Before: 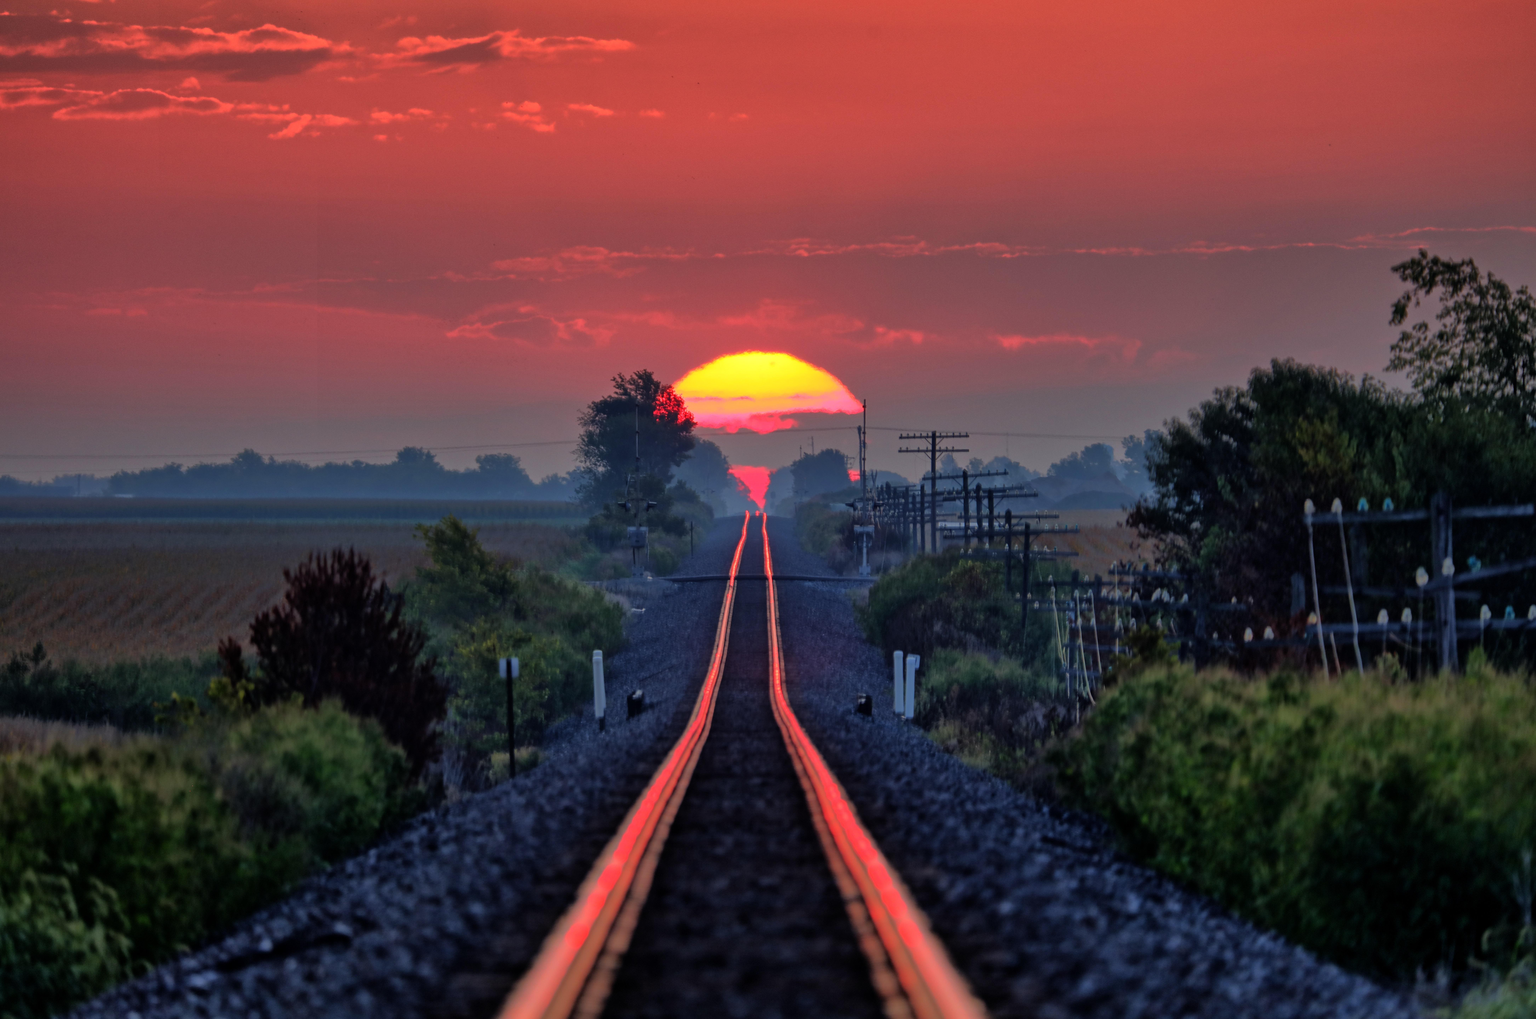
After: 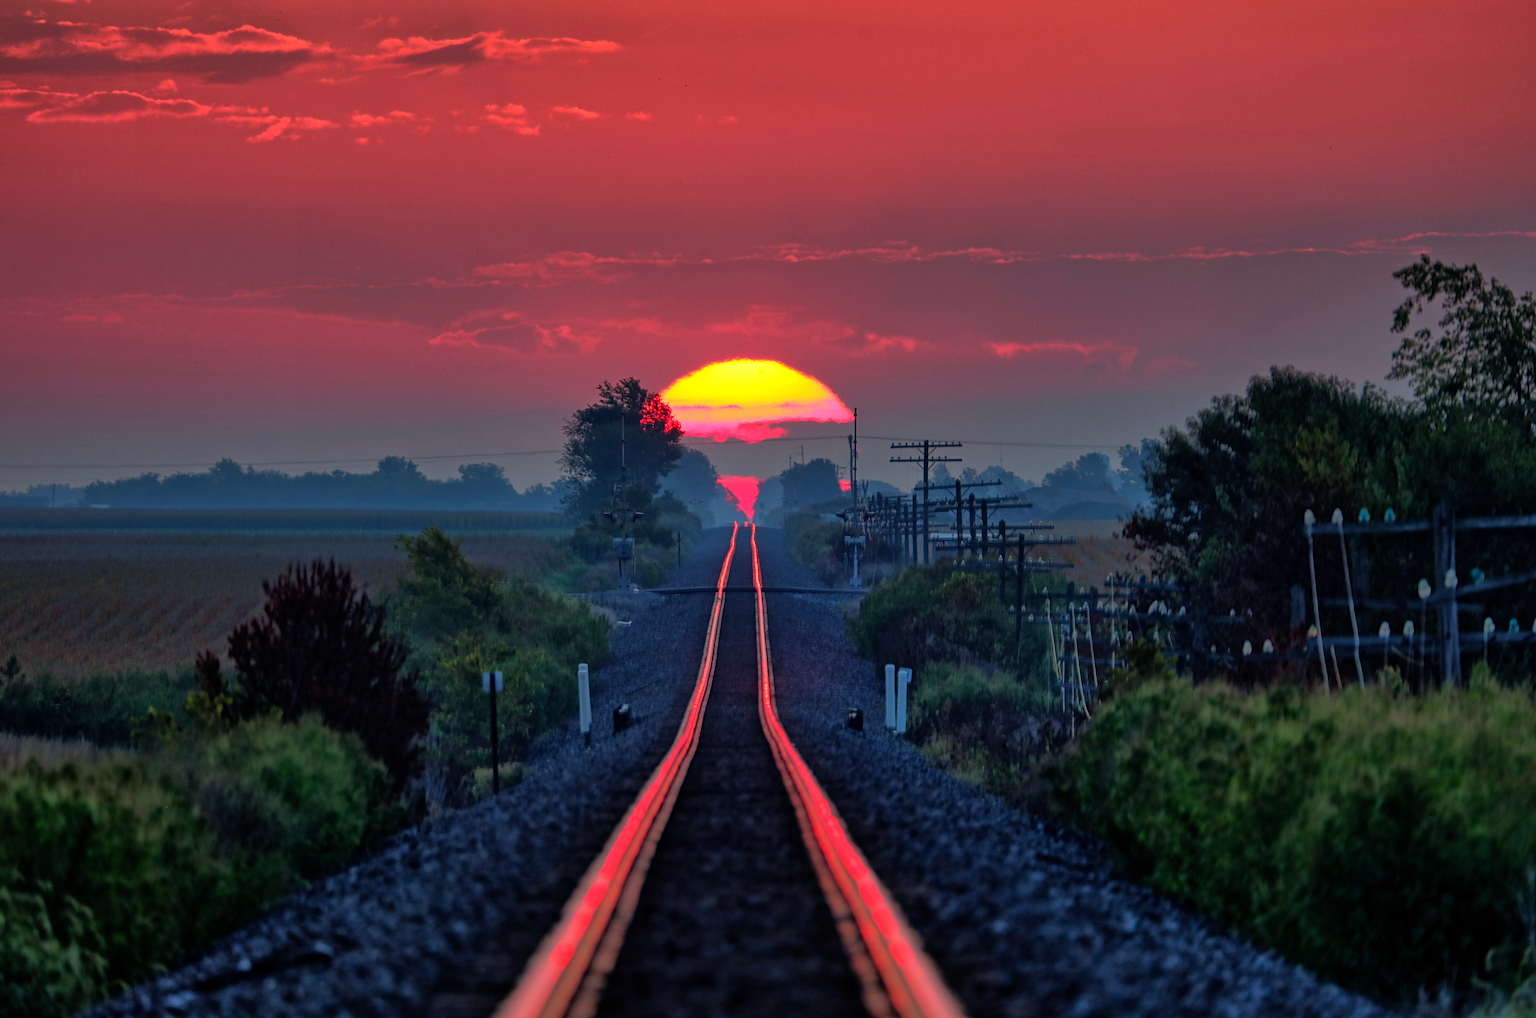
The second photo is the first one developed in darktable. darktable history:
haze removal: strength 0.29, distance 0.25, compatibility mode true, adaptive false
crop: left 1.743%, right 0.268%, bottom 2.011%
sharpen: on, module defaults
